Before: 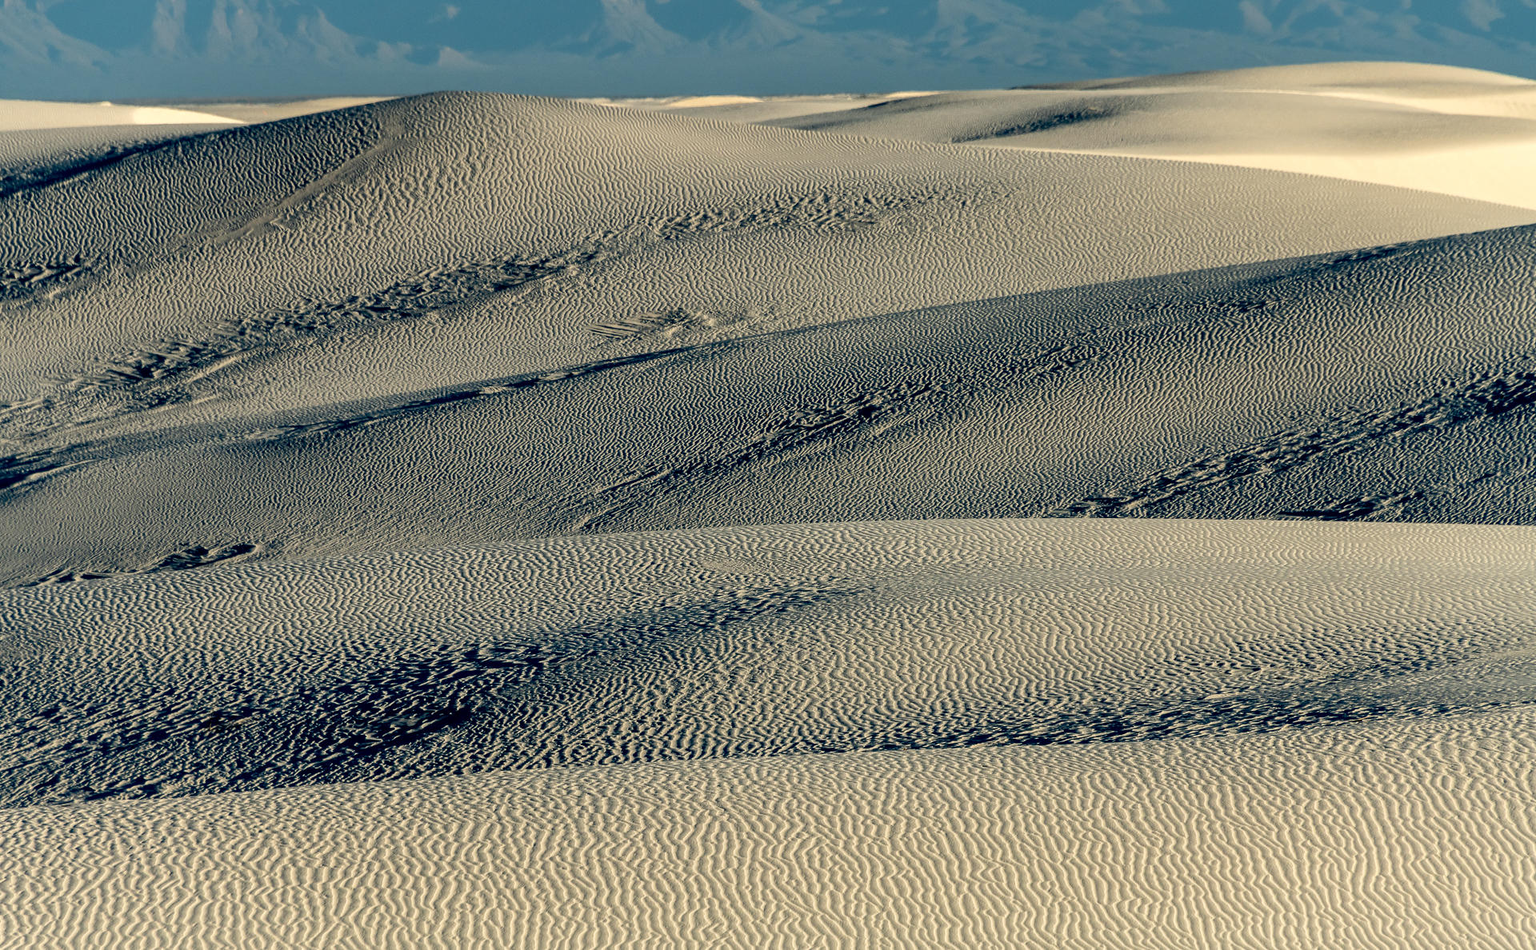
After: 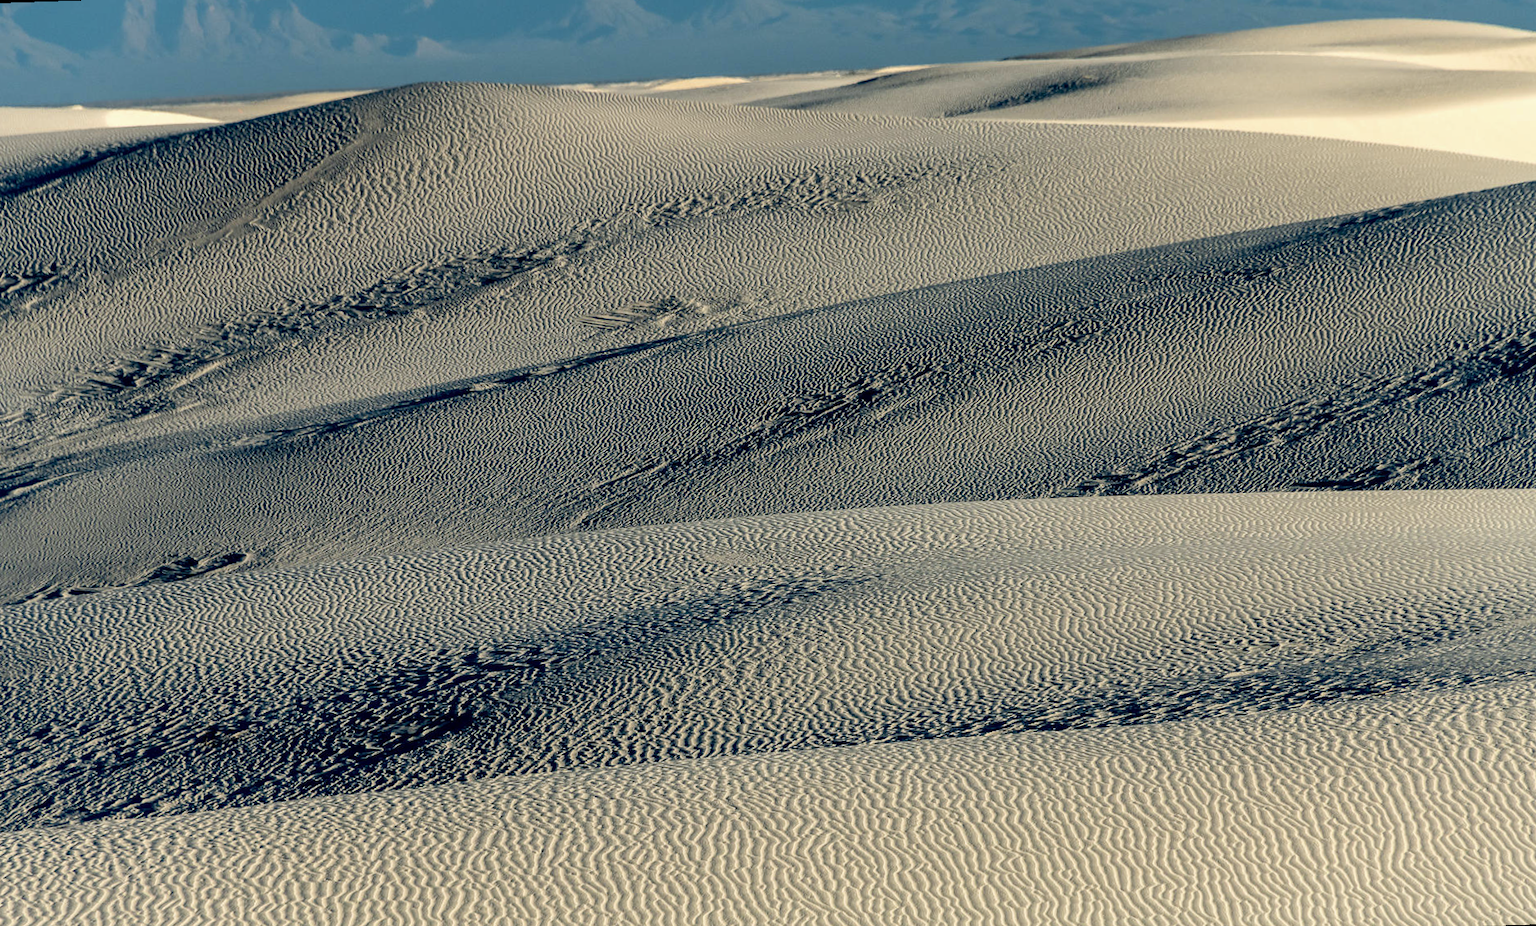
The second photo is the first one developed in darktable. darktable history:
rotate and perspective: rotation -2°, crop left 0.022, crop right 0.978, crop top 0.049, crop bottom 0.951
white balance: red 0.983, blue 1.036
